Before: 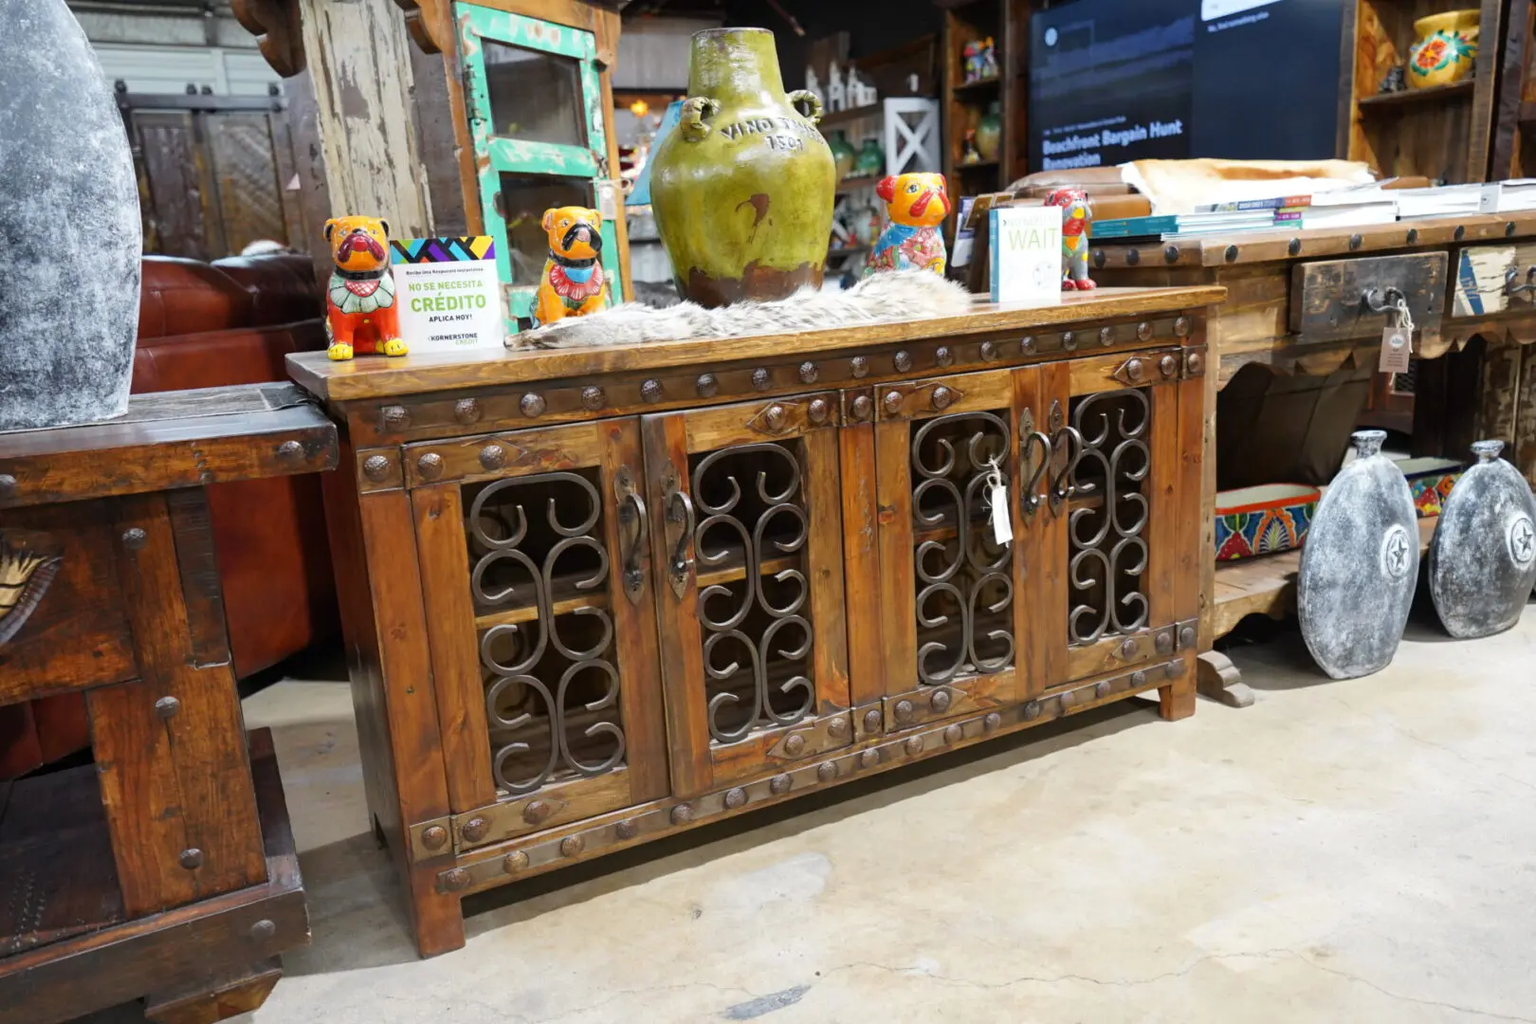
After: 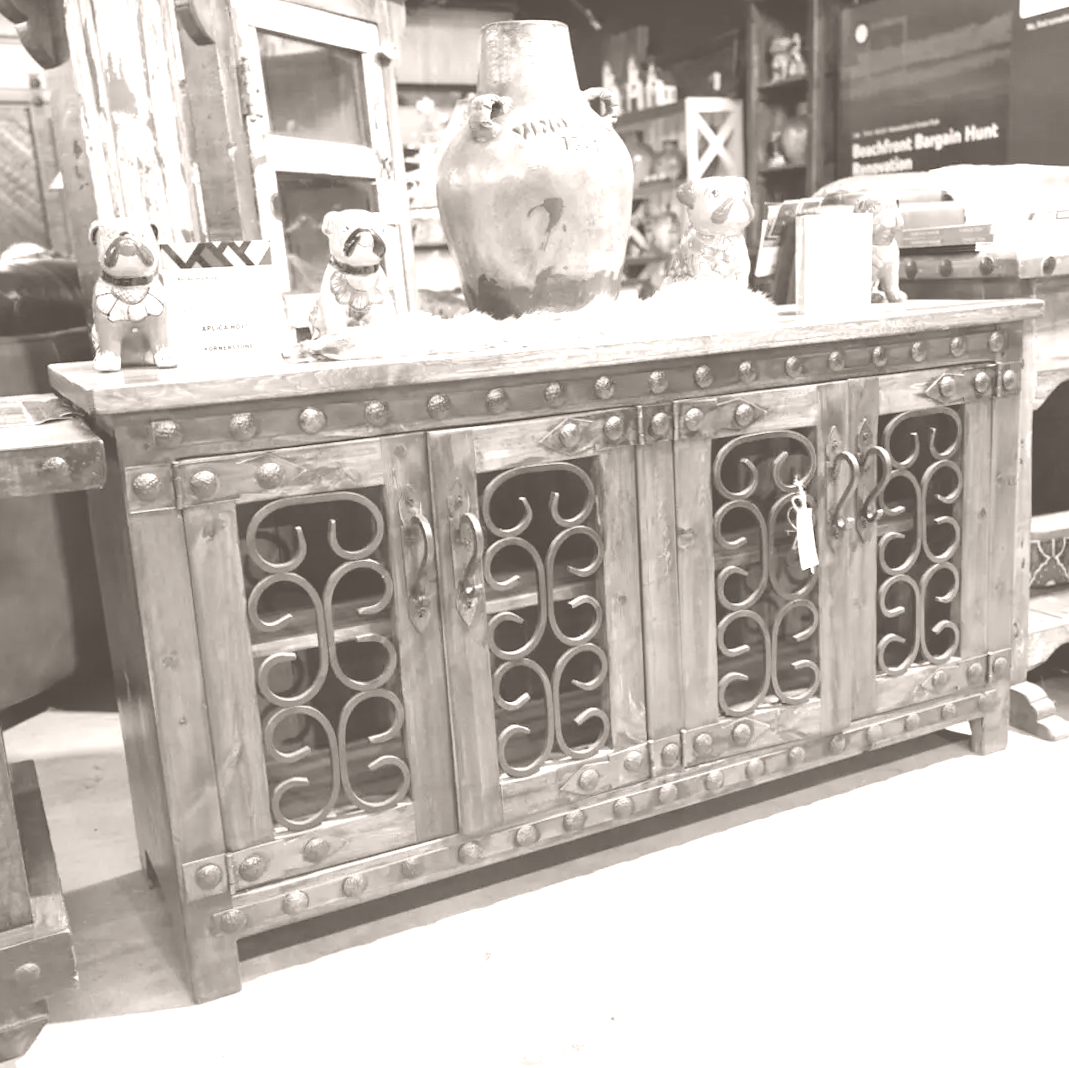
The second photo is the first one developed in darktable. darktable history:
crop and rotate: left 15.546%, right 17.787%
rotate and perspective: rotation 0.174°, lens shift (vertical) 0.013, lens shift (horizontal) 0.019, shear 0.001, automatic cropping original format, crop left 0.007, crop right 0.991, crop top 0.016, crop bottom 0.997
colorize: hue 34.49°, saturation 35.33%, source mix 100%, lightness 55%, version 1
